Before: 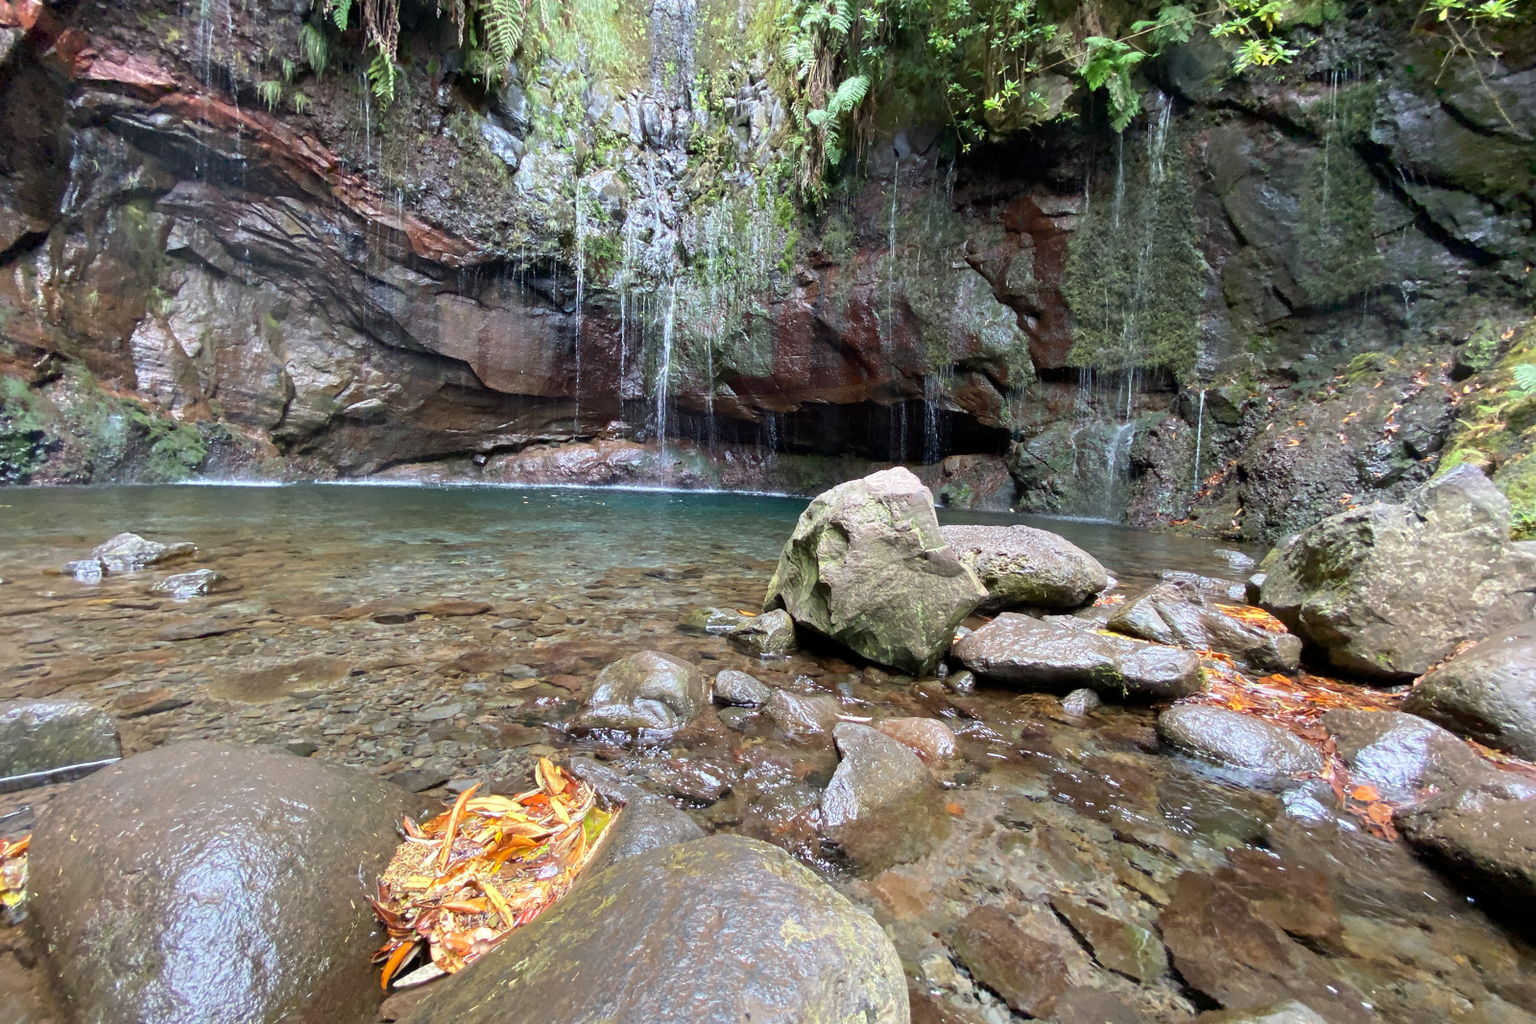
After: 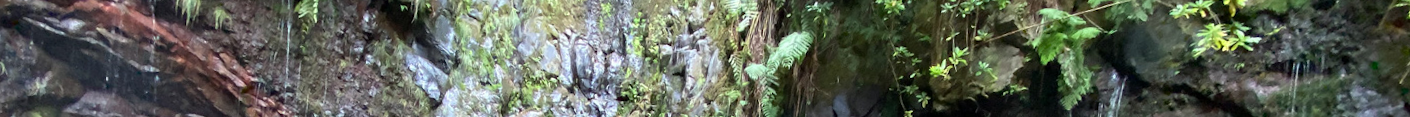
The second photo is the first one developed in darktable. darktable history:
exposure: compensate exposure bias true, compensate highlight preservation false
crop and rotate: left 9.644%, top 9.491%, right 6.021%, bottom 80.509%
rotate and perspective: rotation 4.1°, automatic cropping off
